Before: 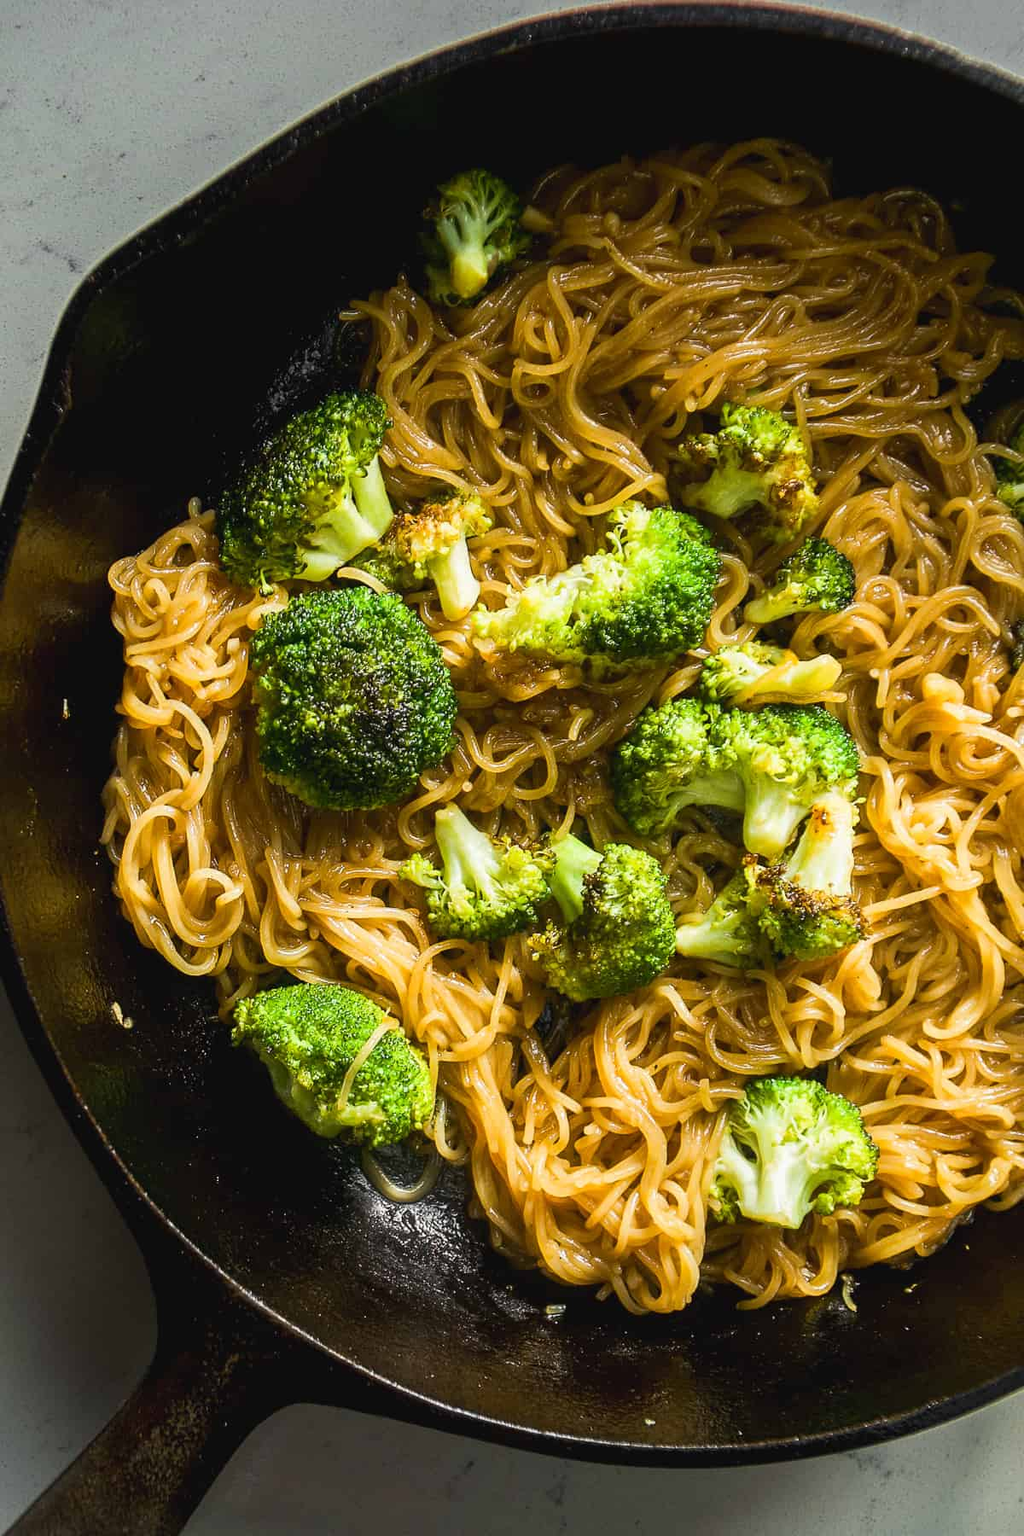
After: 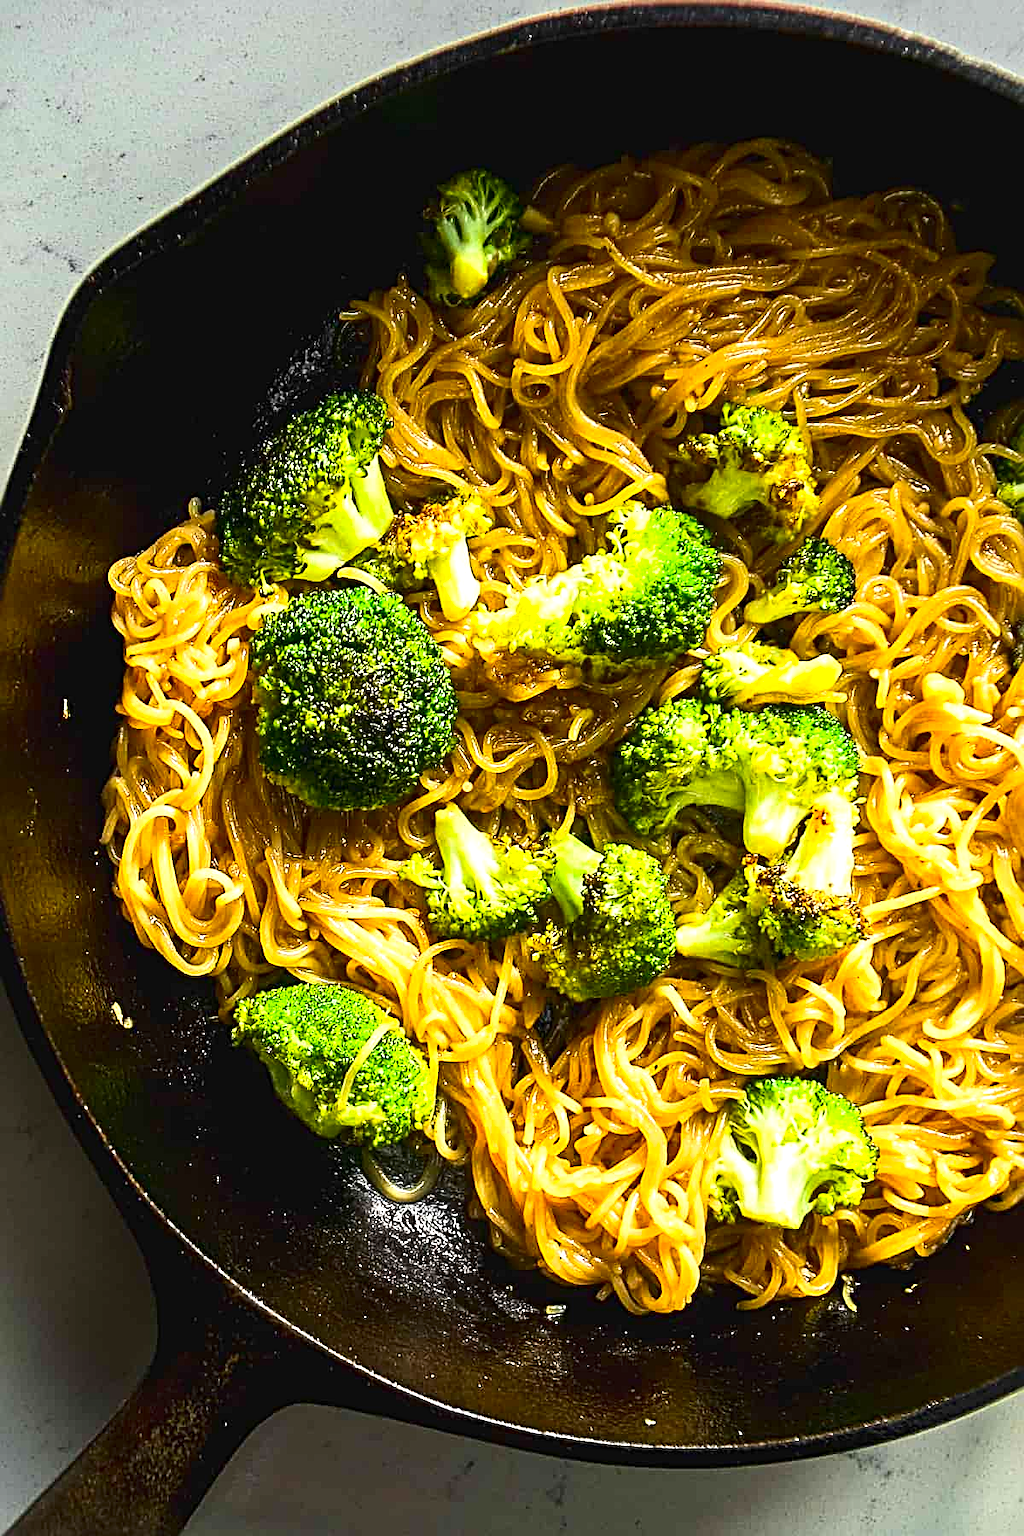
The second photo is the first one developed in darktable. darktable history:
exposure: exposure 0.607 EV, compensate exposure bias true, compensate highlight preservation false
sharpen: radius 3.058, amount 0.77
contrast brightness saturation: contrast 0.184, saturation 0.302
